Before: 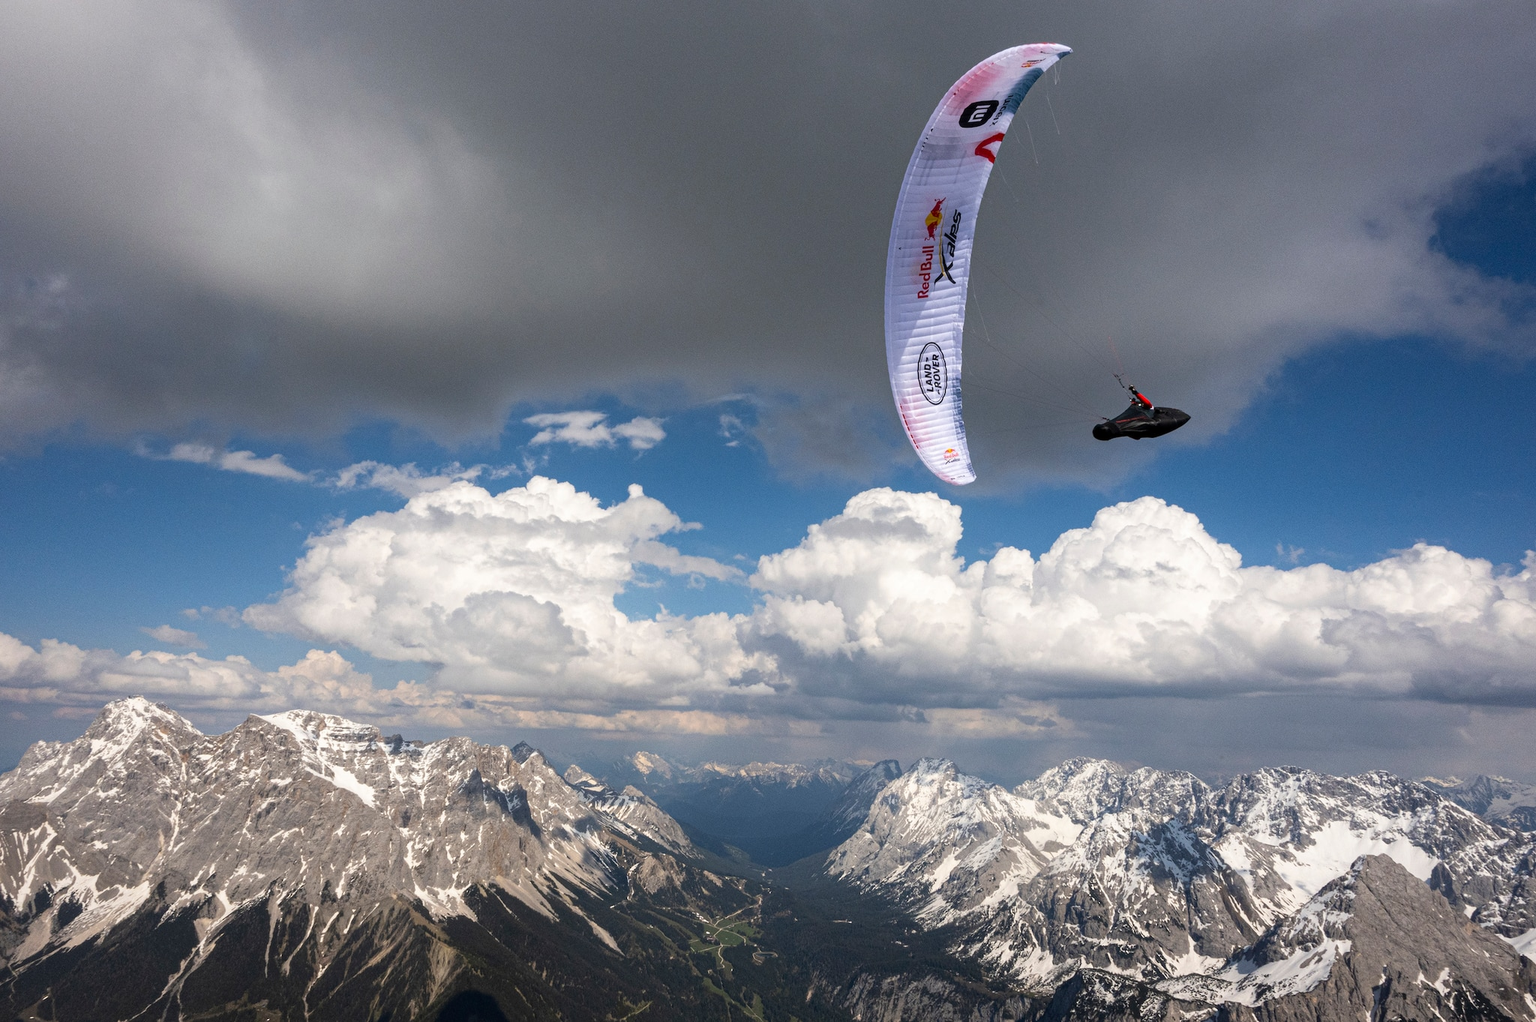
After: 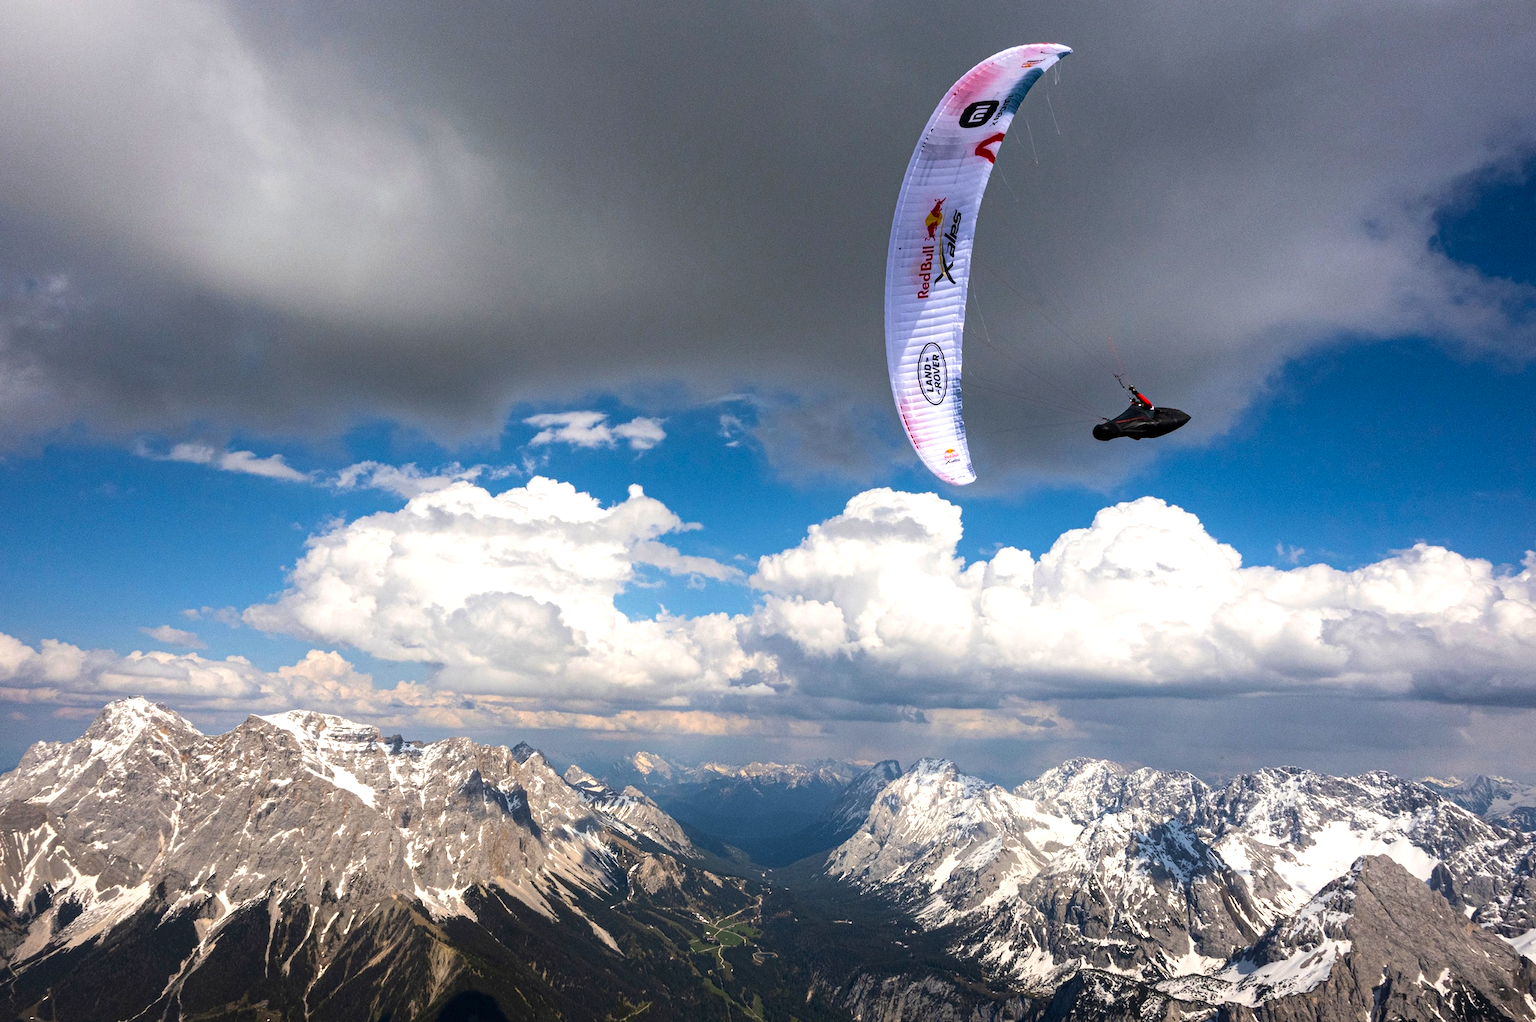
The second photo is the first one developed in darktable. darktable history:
tone equalizer: -8 EV -0.417 EV, -7 EV -0.389 EV, -6 EV -0.333 EV, -5 EV -0.222 EV, -3 EV 0.222 EV, -2 EV 0.333 EV, -1 EV 0.389 EV, +0 EV 0.417 EV, edges refinement/feathering 500, mask exposure compensation -1.57 EV, preserve details no
color balance rgb: perceptual saturation grading › global saturation 25%, global vibrance 20%
